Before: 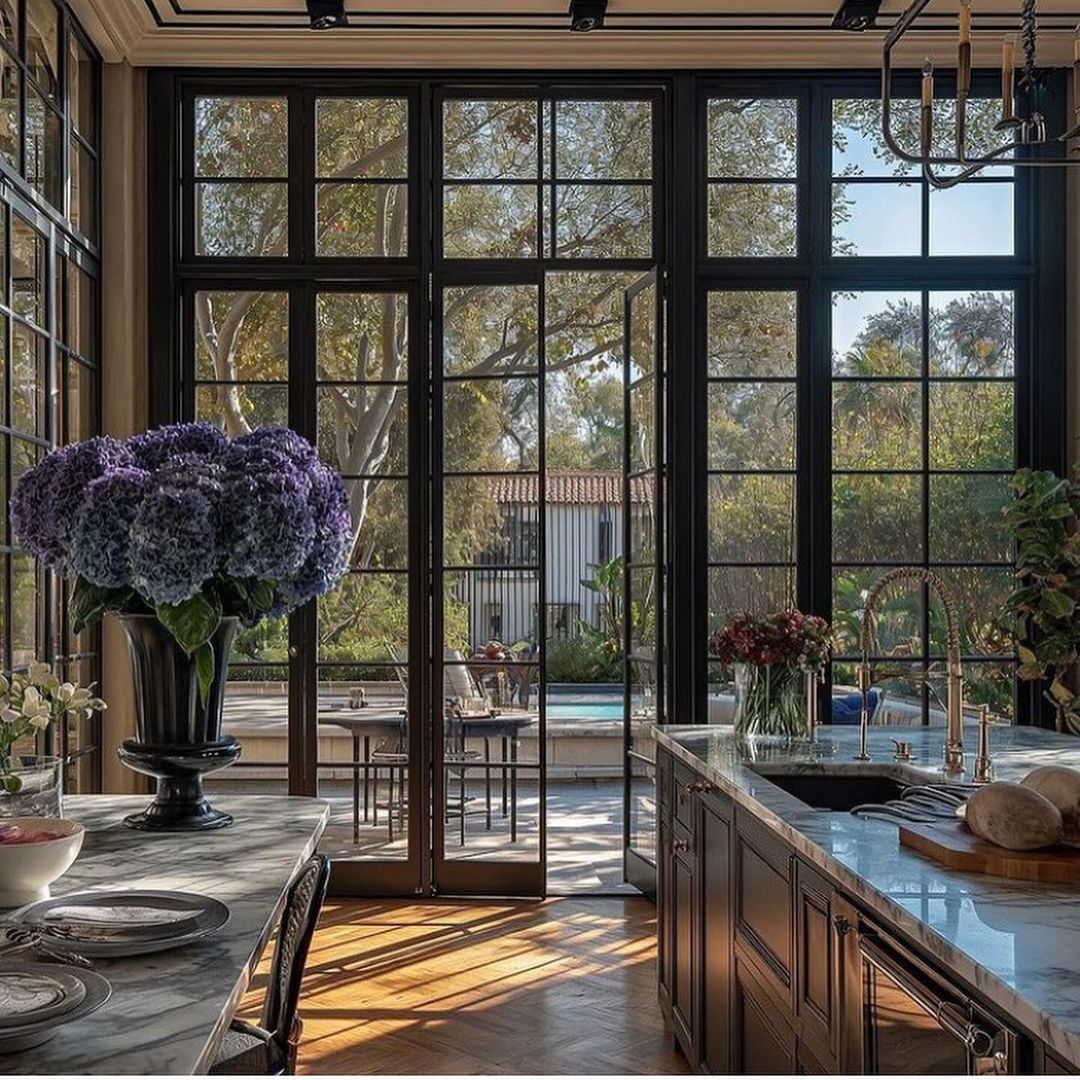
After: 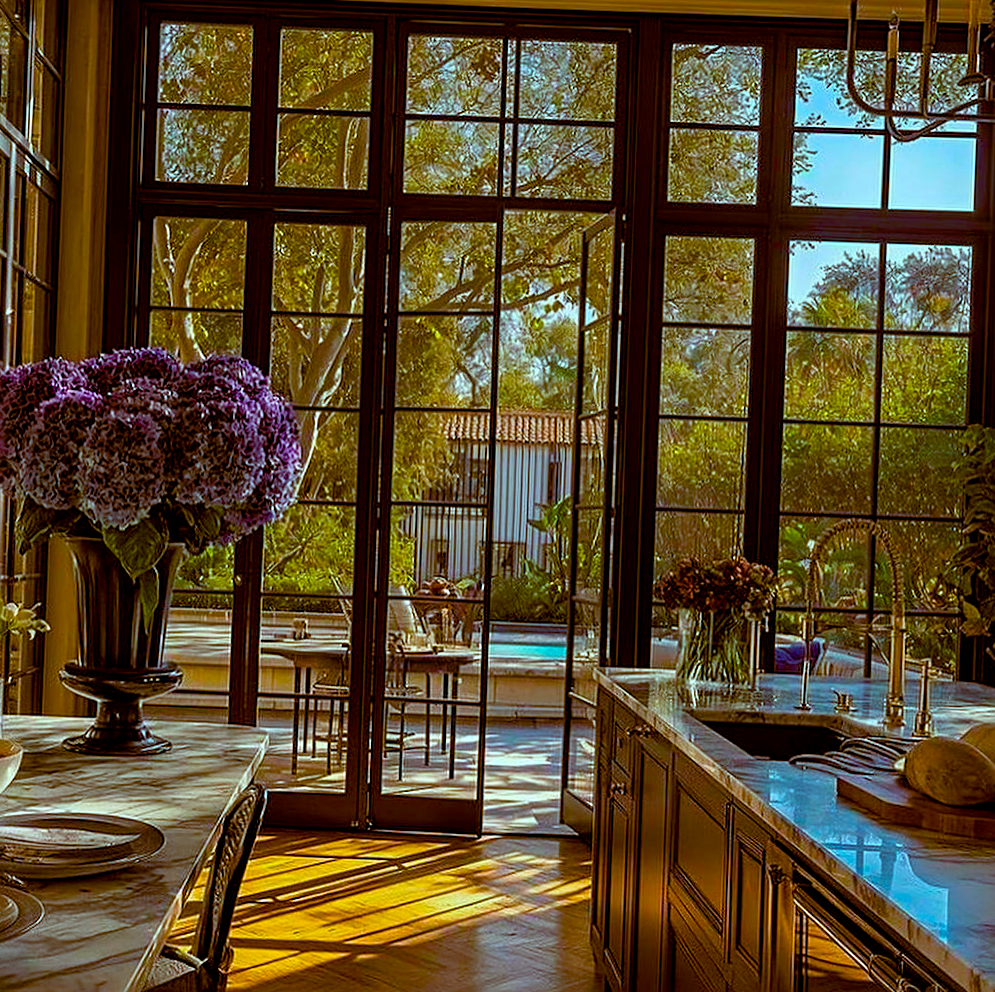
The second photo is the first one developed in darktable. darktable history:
sharpen: on, module defaults
crop and rotate: angle -2.14°, left 3.12%, top 4.18%, right 1.368%, bottom 0.508%
color balance rgb: highlights gain › luminance 15.658%, highlights gain › chroma 3.89%, highlights gain › hue 207.29°, global offset › chroma 0.408%, global offset › hue 36.59°, perceptual saturation grading › global saturation 36.576%, perceptual saturation grading › shadows 35.675%, global vibrance 50.187%
exposure: exposure -0.356 EV, compensate highlight preservation false
